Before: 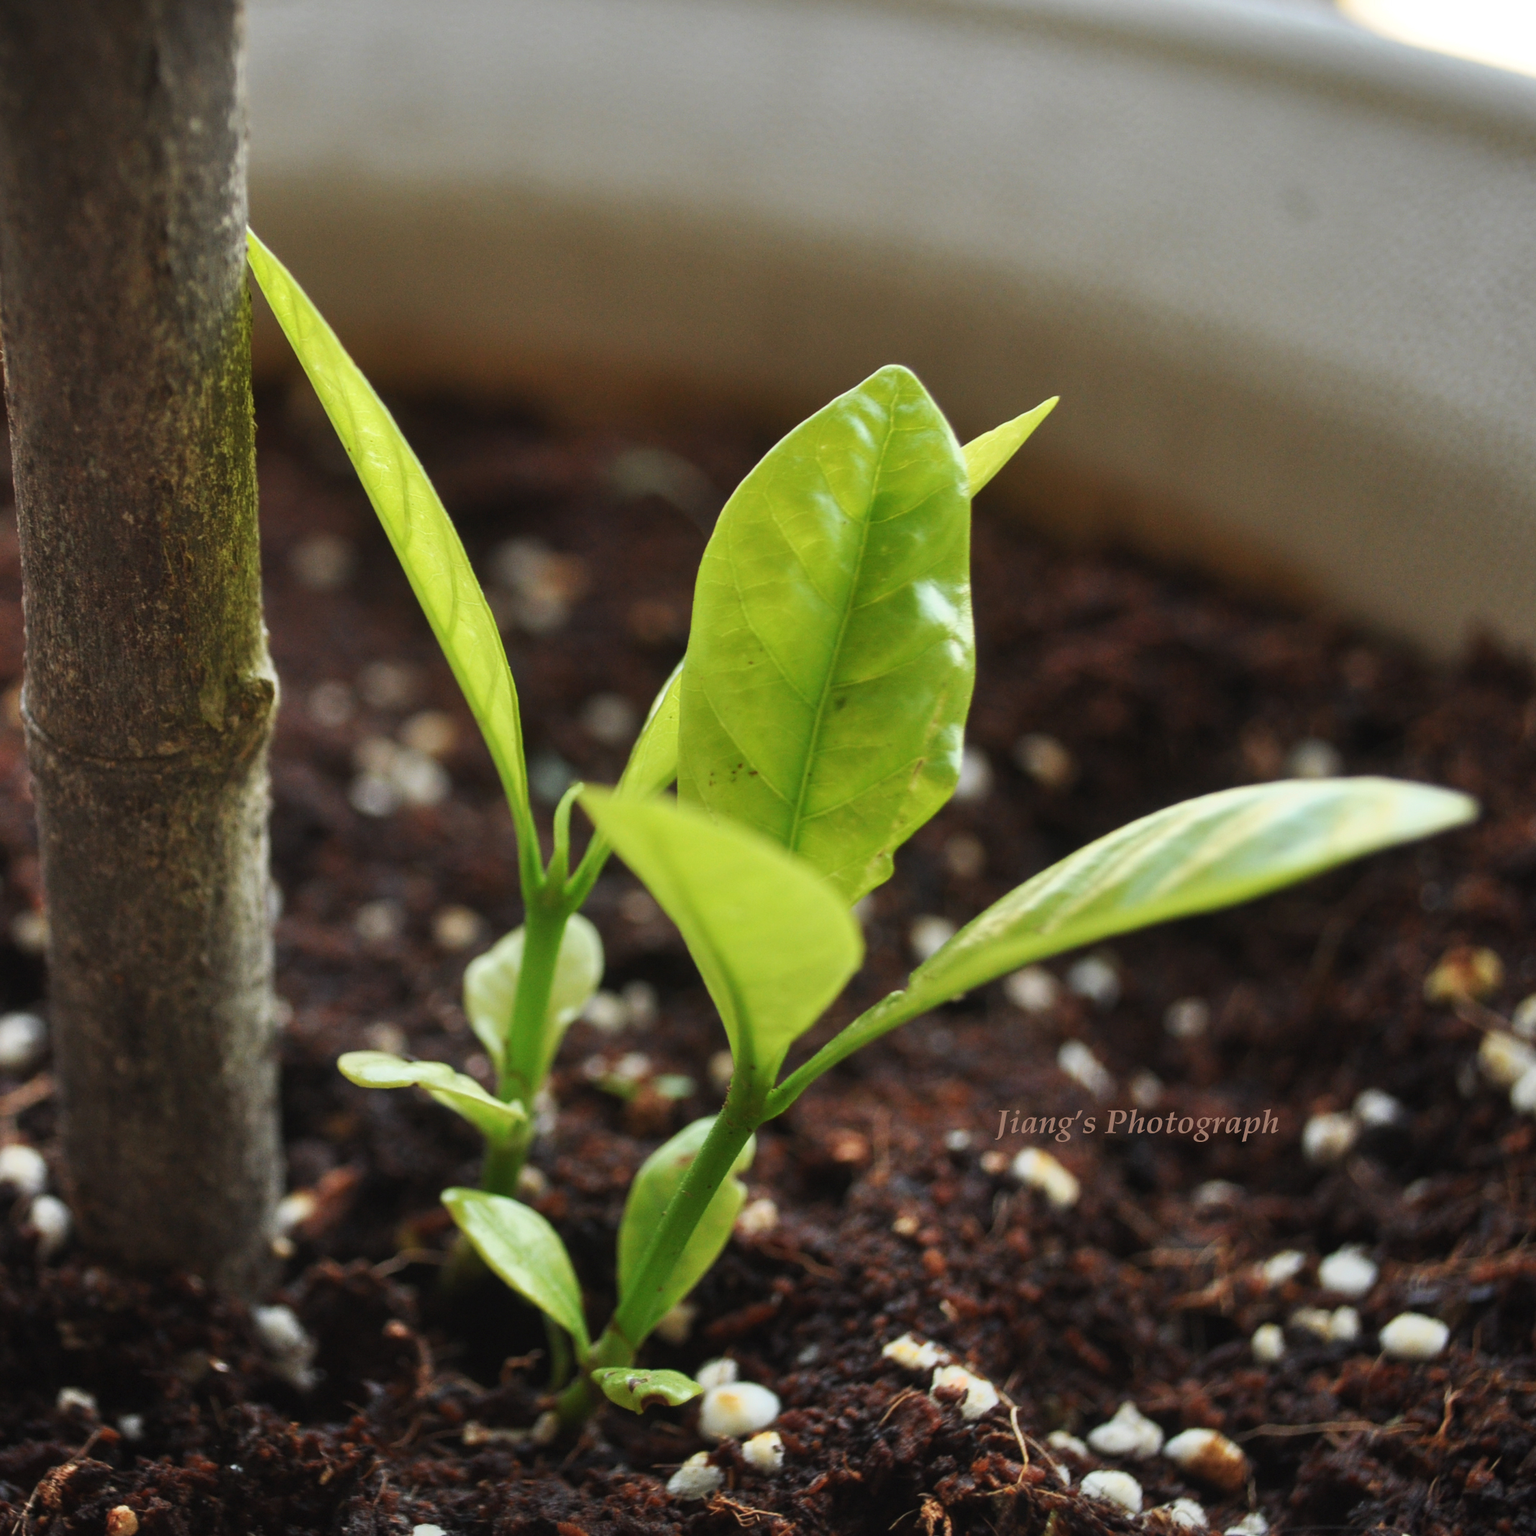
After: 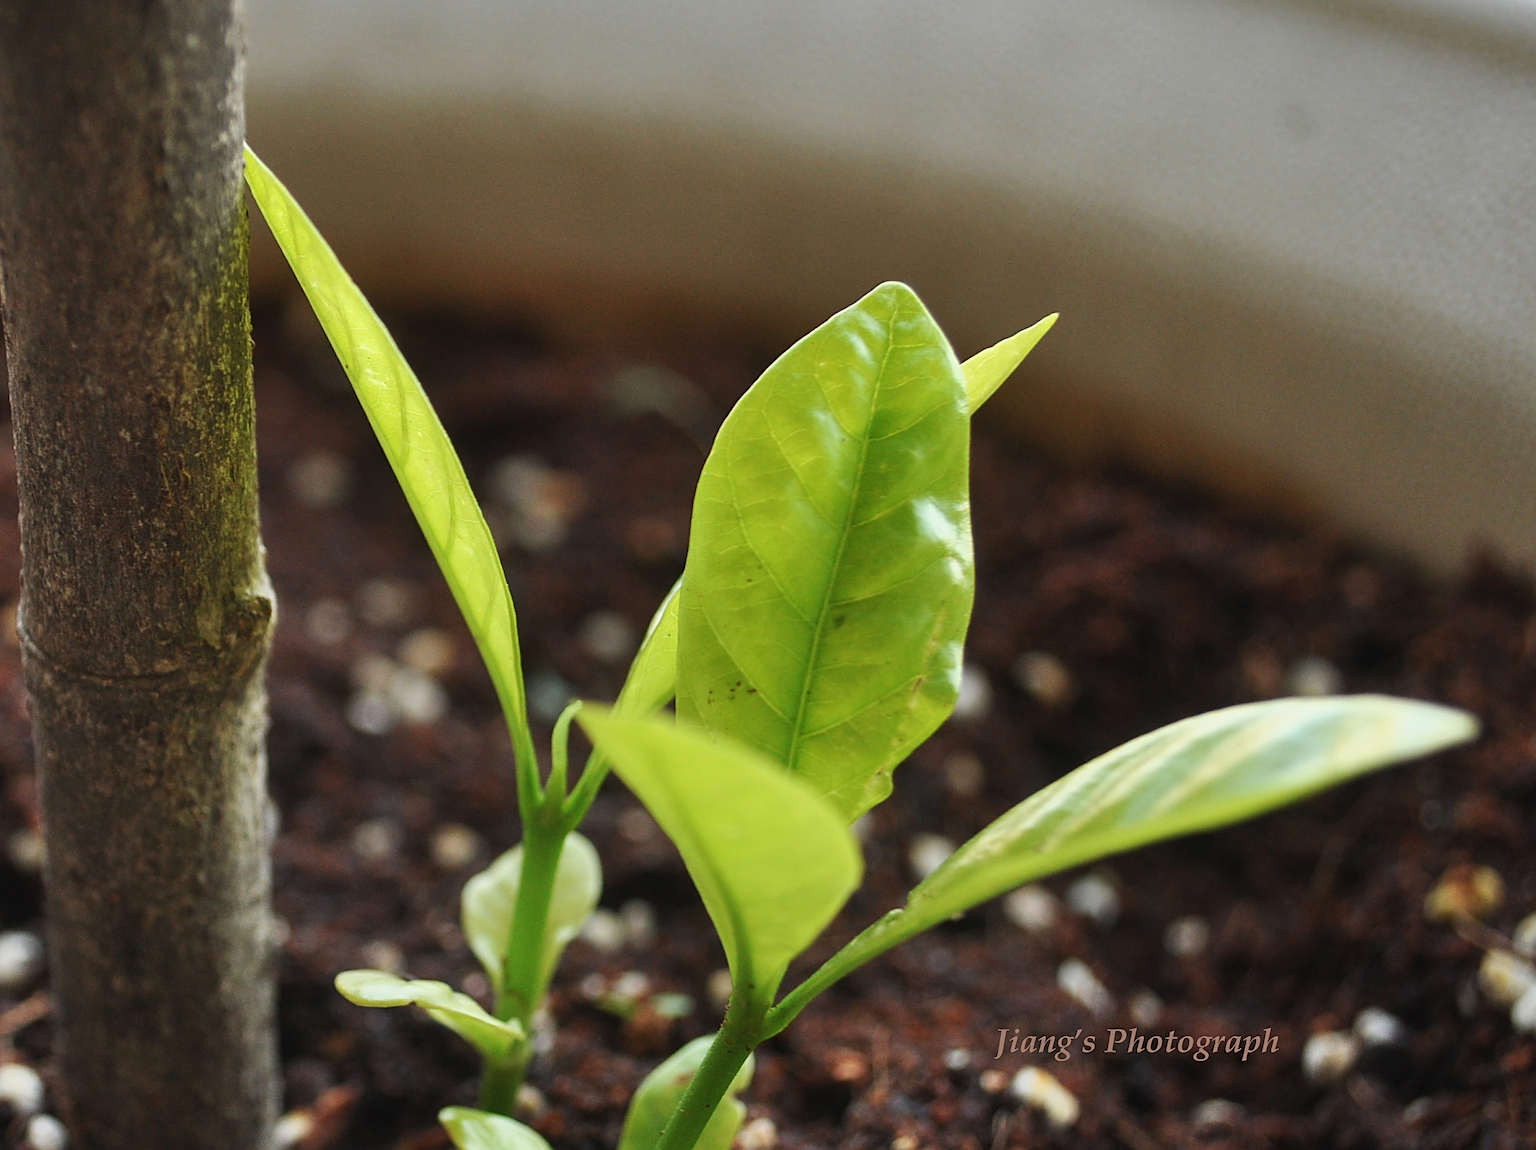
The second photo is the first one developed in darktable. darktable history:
crop: left 0.262%, top 5.493%, bottom 19.797%
sharpen: on, module defaults
